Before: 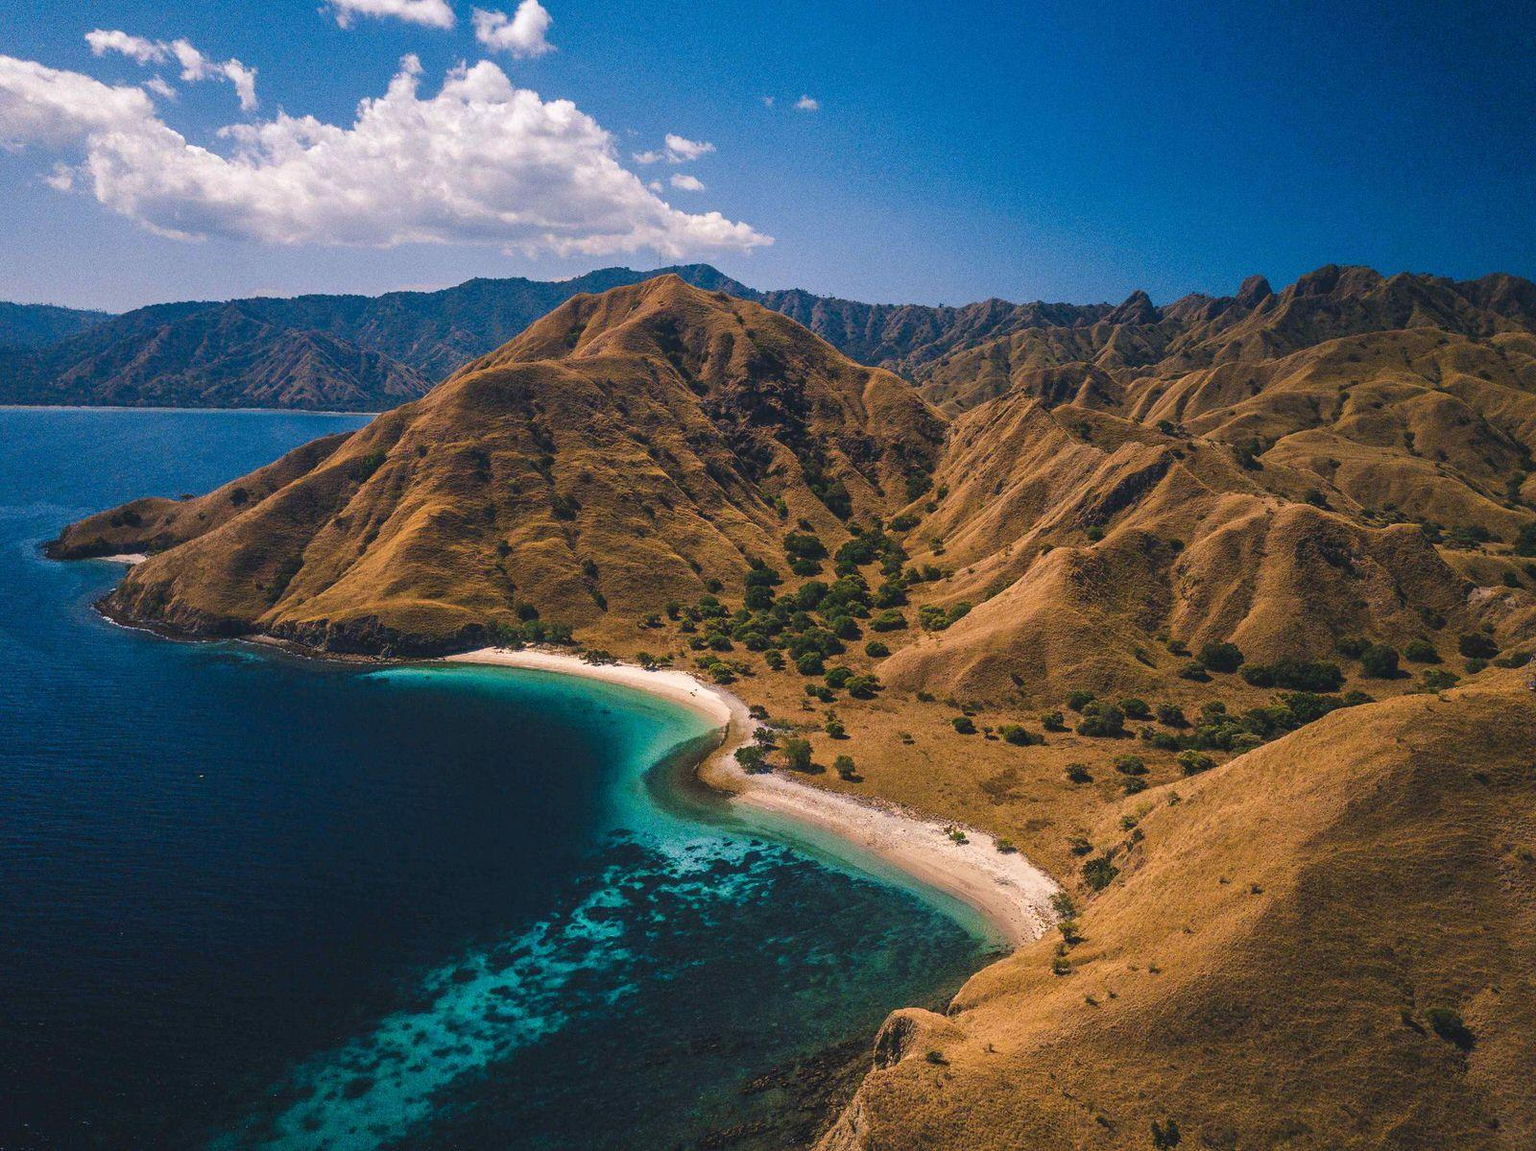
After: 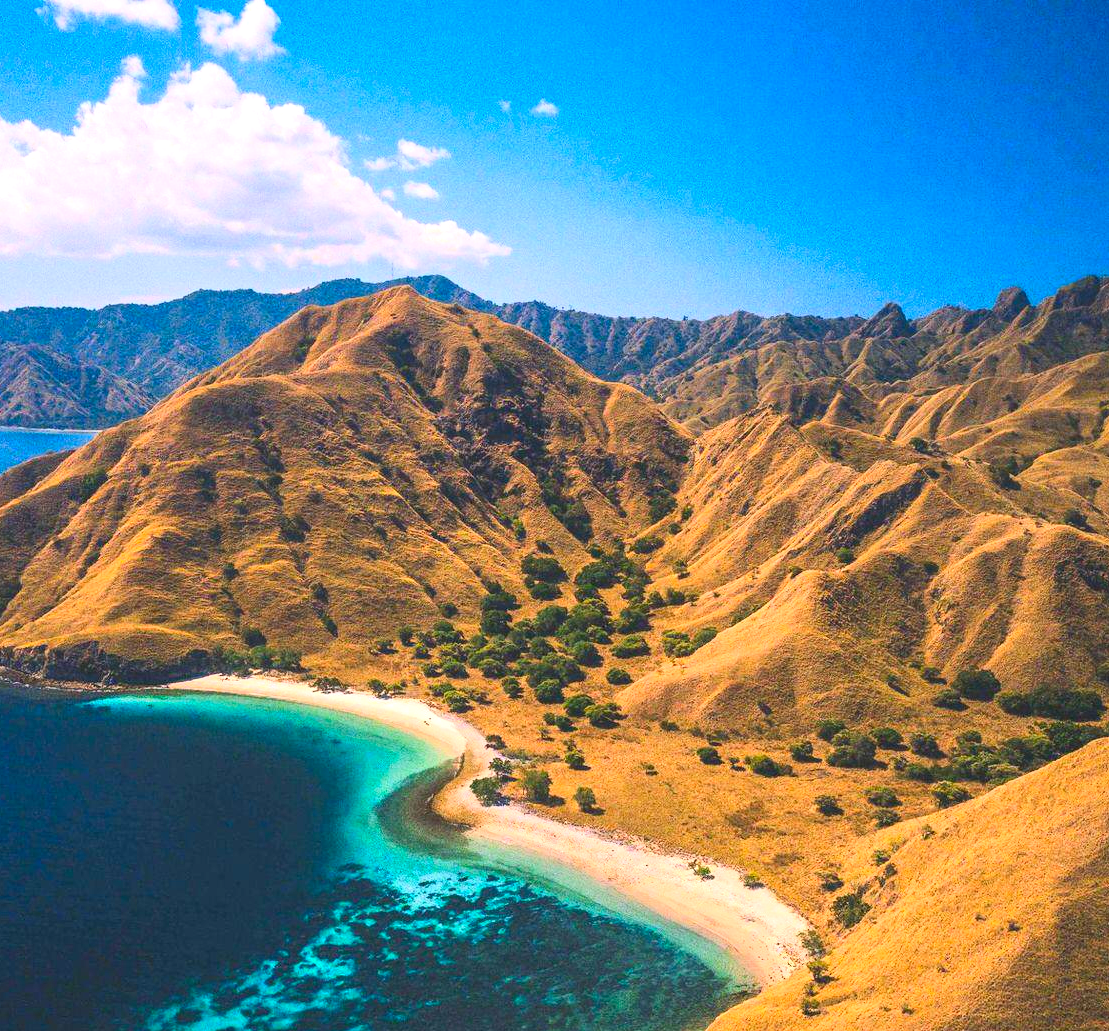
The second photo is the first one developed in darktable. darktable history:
crop: left 18.479%, right 12.2%, bottom 13.971%
contrast brightness saturation: contrast 0.24, brightness 0.26, saturation 0.39
exposure: black level correction 0, exposure 0.5 EV, compensate highlight preservation false
